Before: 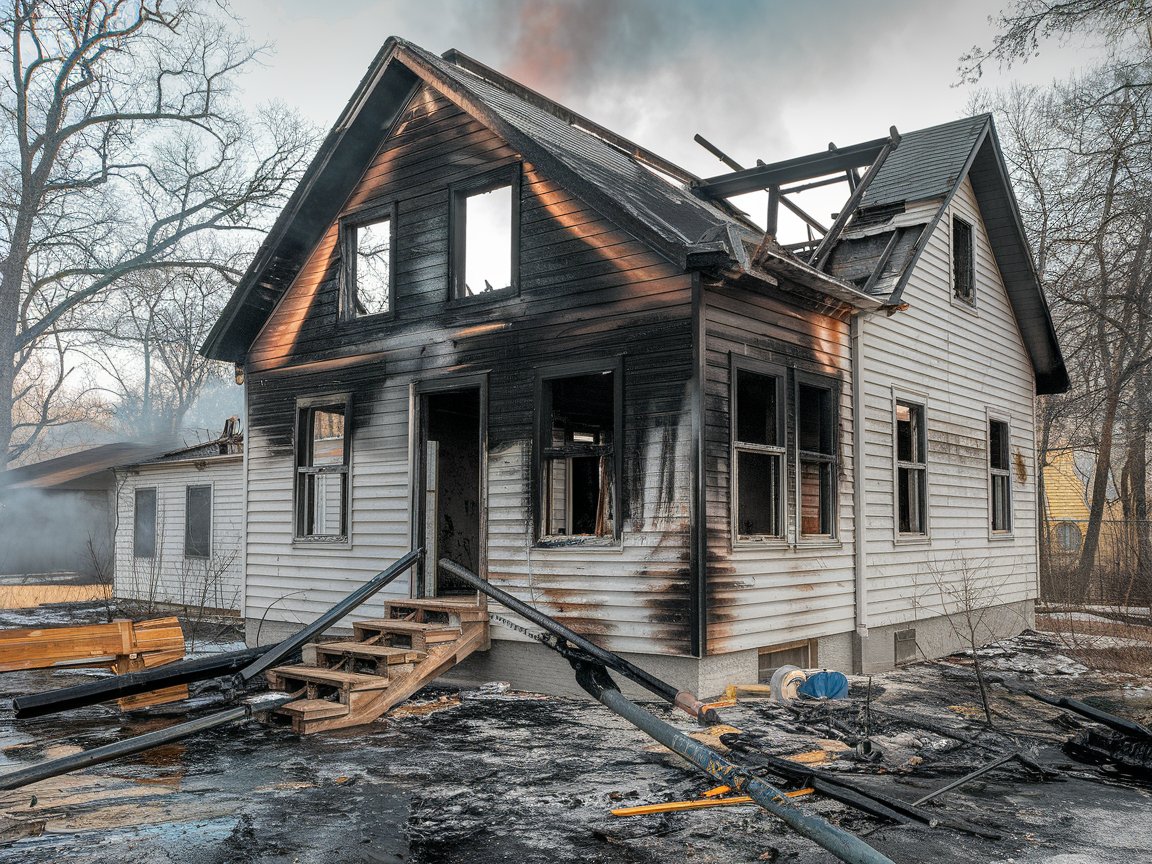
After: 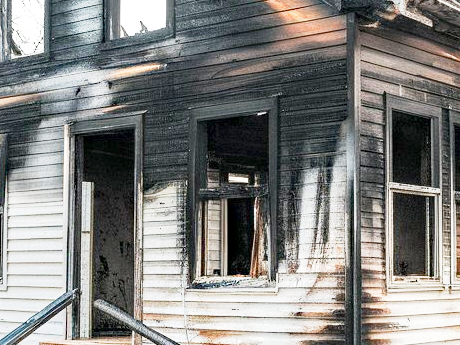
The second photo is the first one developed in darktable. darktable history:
base curve: curves: ch0 [(0, 0) (0.088, 0.125) (0.176, 0.251) (0.354, 0.501) (0.613, 0.749) (1, 0.877)], preserve colors none
crop: left 30%, top 30%, right 30%, bottom 30%
haze removal: strength 0.29, distance 0.25, compatibility mode true, adaptive false
exposure: black level correction 0, exposure 1.4 EV, compensate highlight preservation false
